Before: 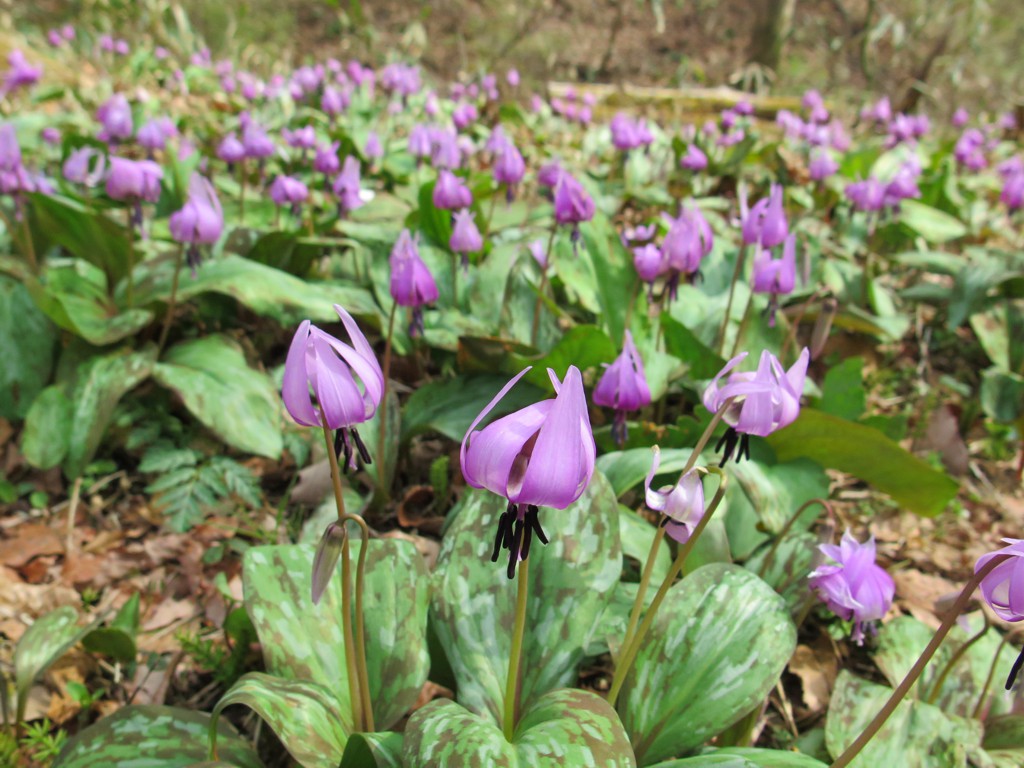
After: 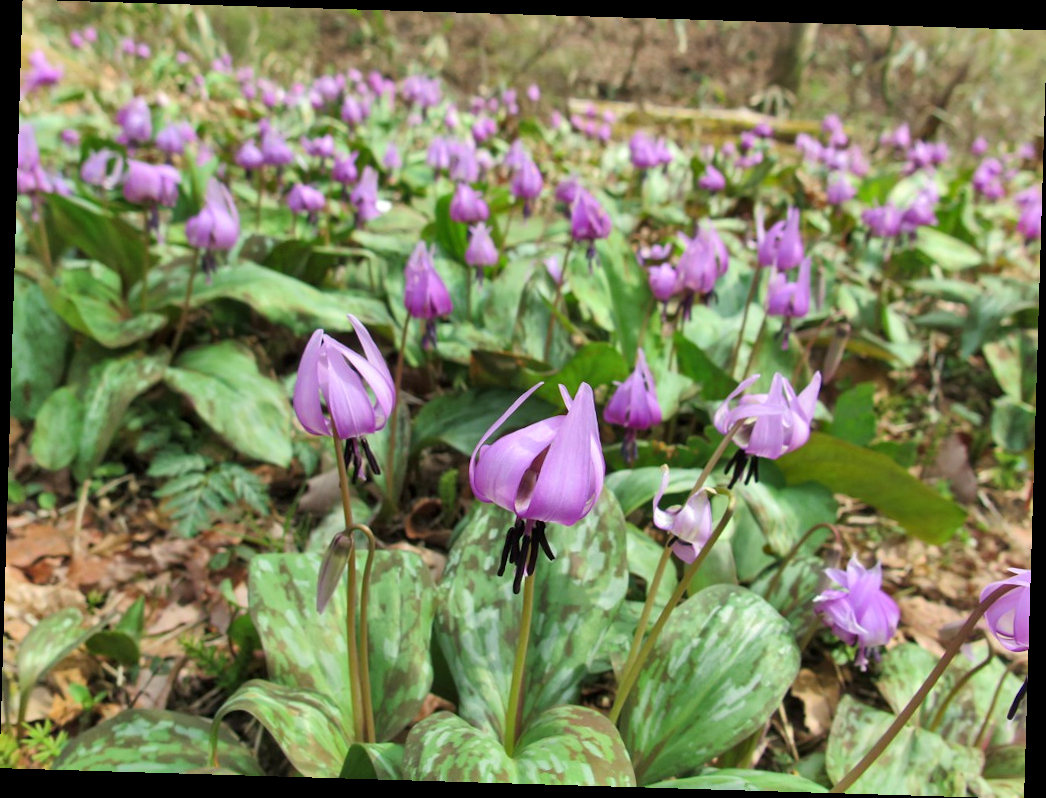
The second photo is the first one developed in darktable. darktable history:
local contrast: mode bilateral grid, contrast 28, coarseness 16, detail 115%, midtone range 0.2
rotate and perspective: rotation 1.72°, automatic cropping off
shadows and highlights: highlights 70.7, soften with gaussian
